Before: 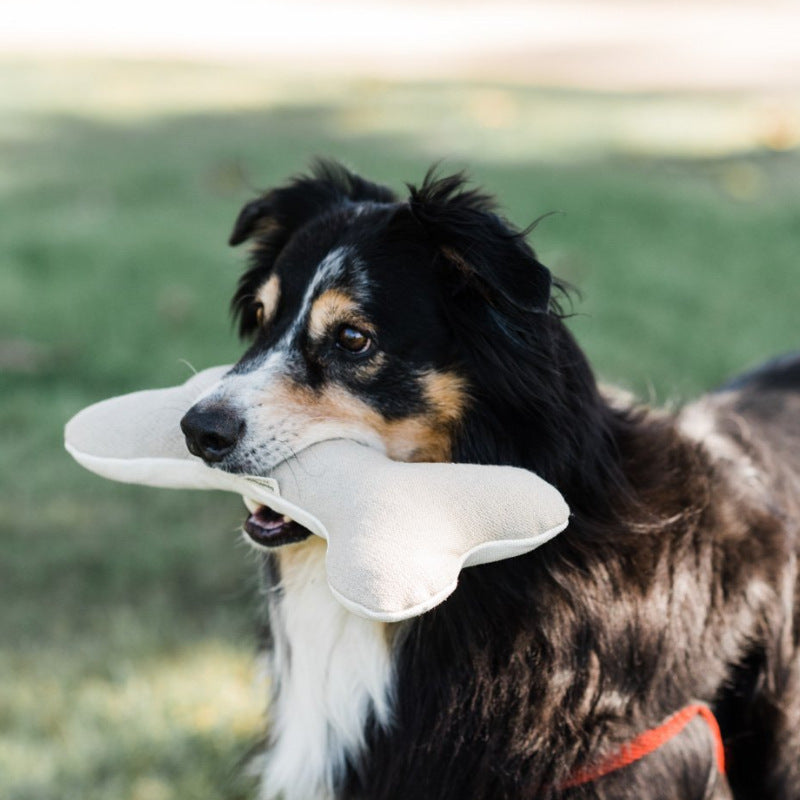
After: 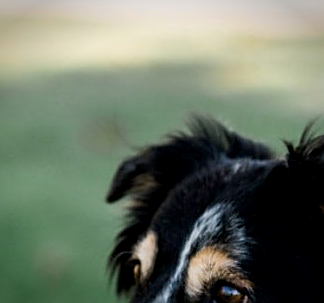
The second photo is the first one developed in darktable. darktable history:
vignetting: fall-off start 88.53%, fall-off radius 44.2%, saturation 0.376, width/height ratio 1.161
crop: left 15.452%, top 5.459%, right 43.956%, bottom 56.62%
exposure: black level correction 0.005, exposure 0.014 EV, compensate highlight preservation false
sharpen: on, module defaults
